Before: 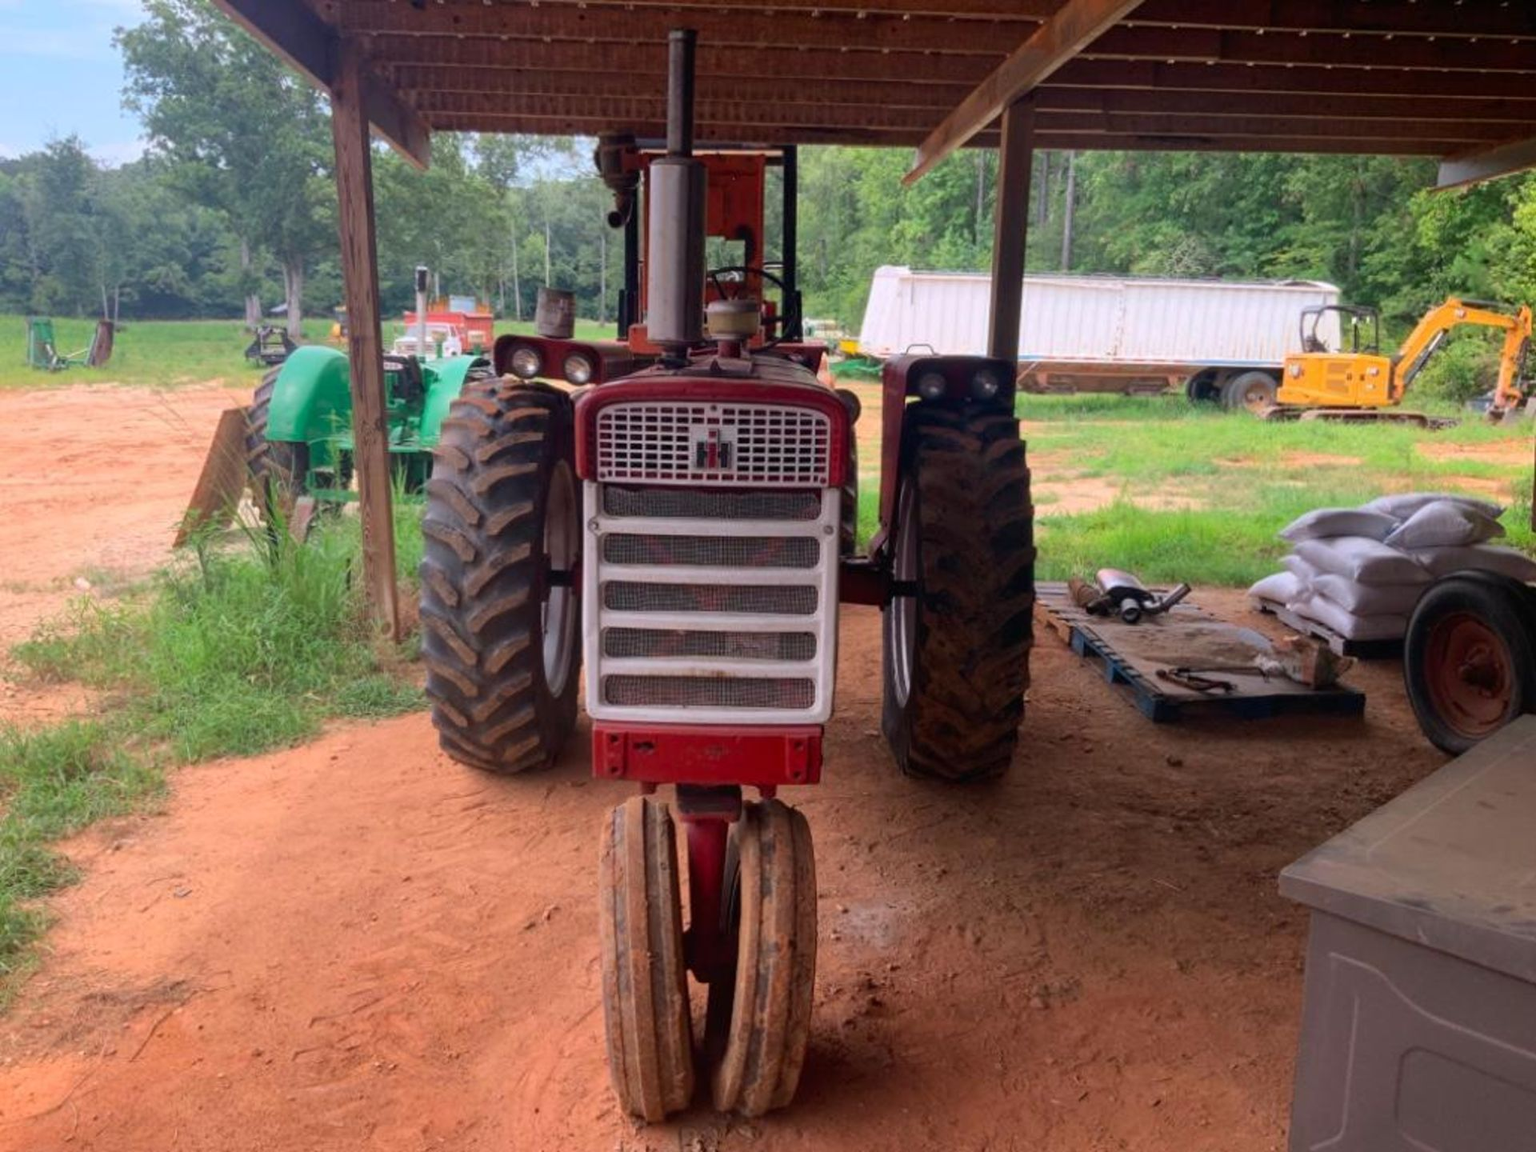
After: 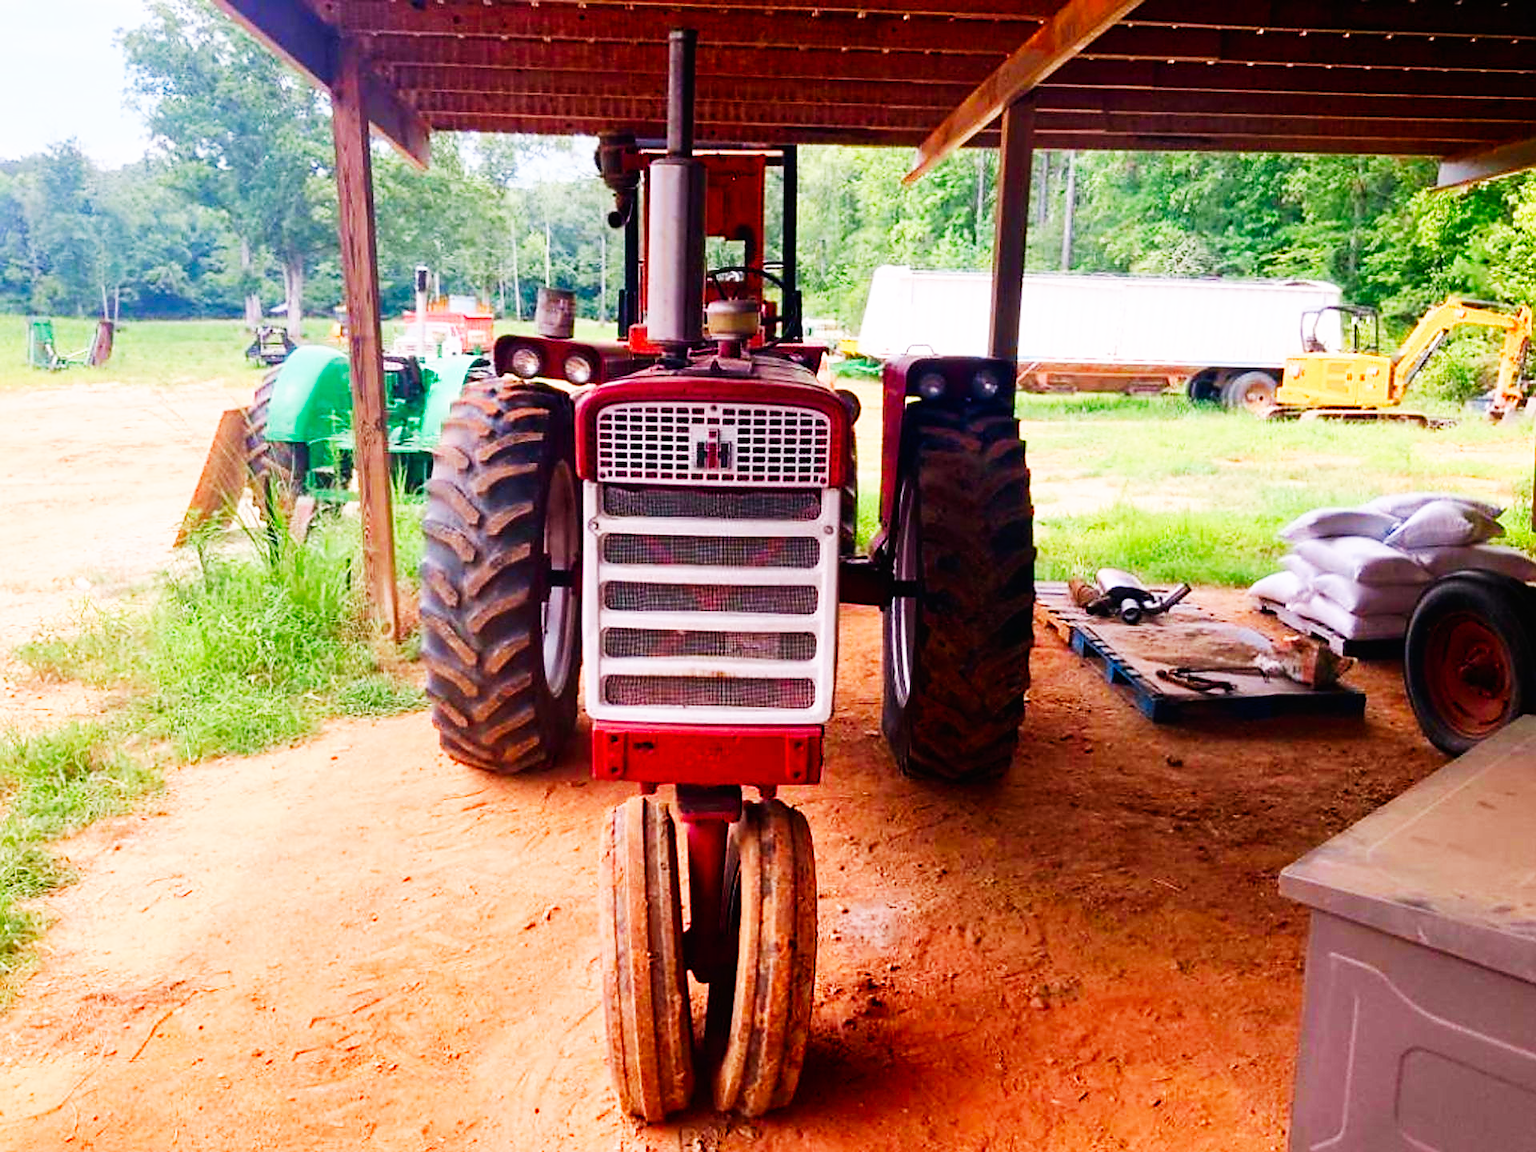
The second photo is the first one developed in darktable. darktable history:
color balance rgb: highlights gain › chroma 1.435%, highlights gain › hue 312.08°, perceptual saturation grading › global saturation 20%, perceptual saturation grading › highlights -50.081%, perceptual saturation grading › shadows 30.873%, global vibrance 28.226%
base curve: curves: ch0 [(0, 0) (0.007, 0.004) (0.027, 0.03) (0.046, 0.07) (0.207, 0.54) (0.442, 0.872) (0.673, 0.972) (1, 1)], preserve colors none
sharpen: radius 1.367, amount 1.242, threshold 0.712
